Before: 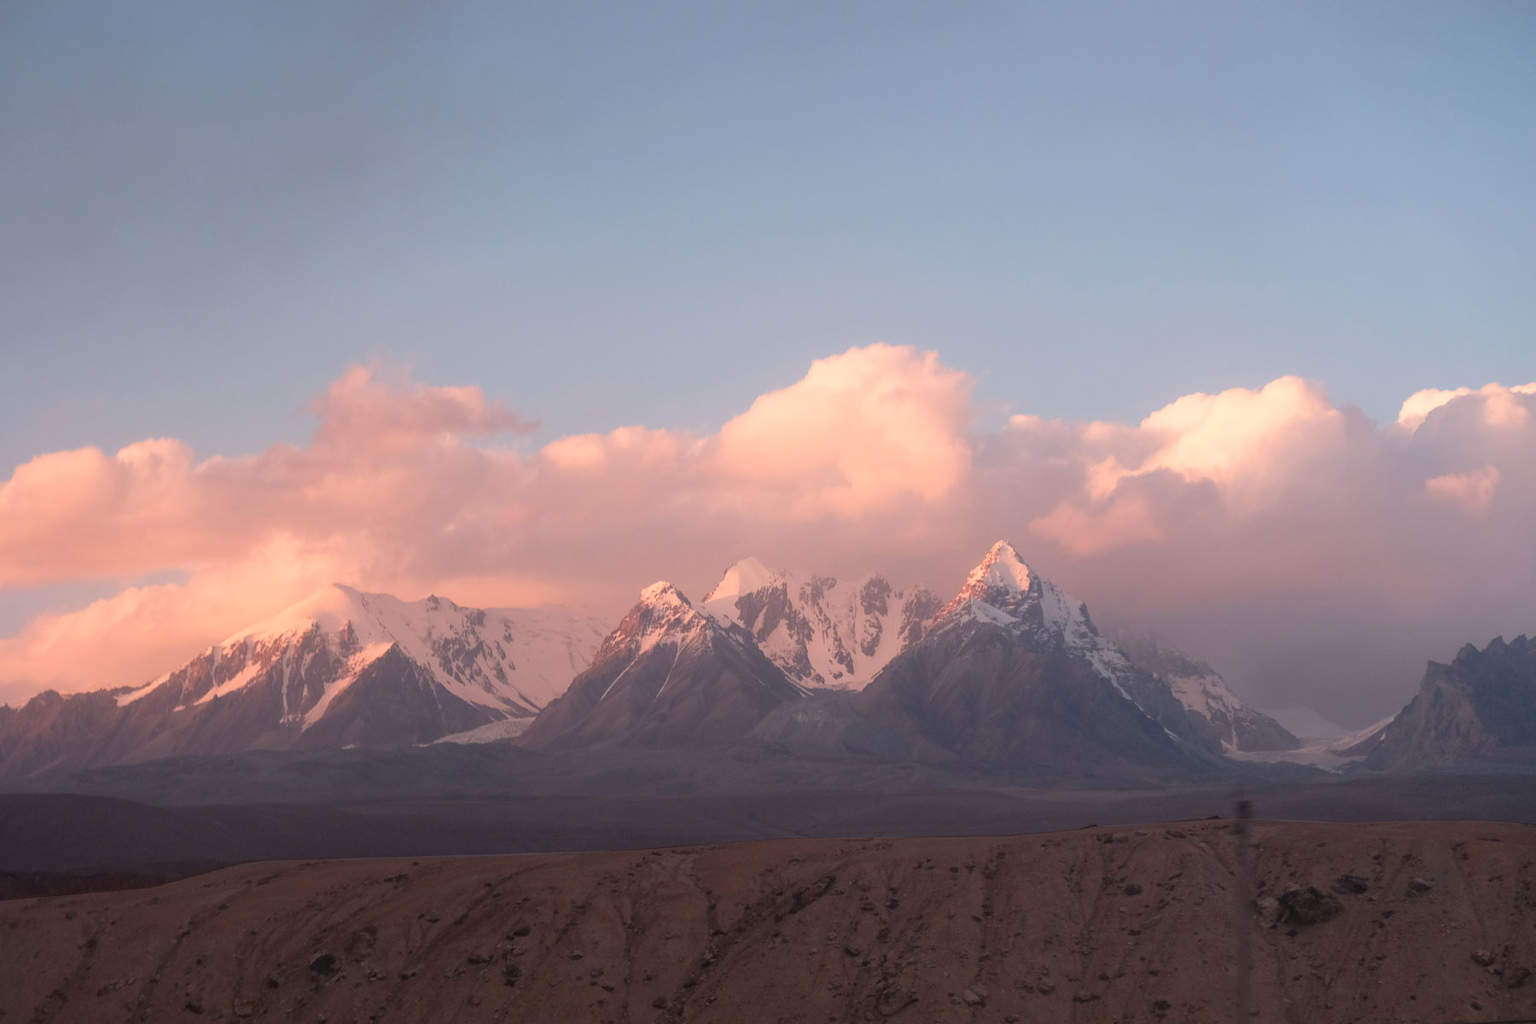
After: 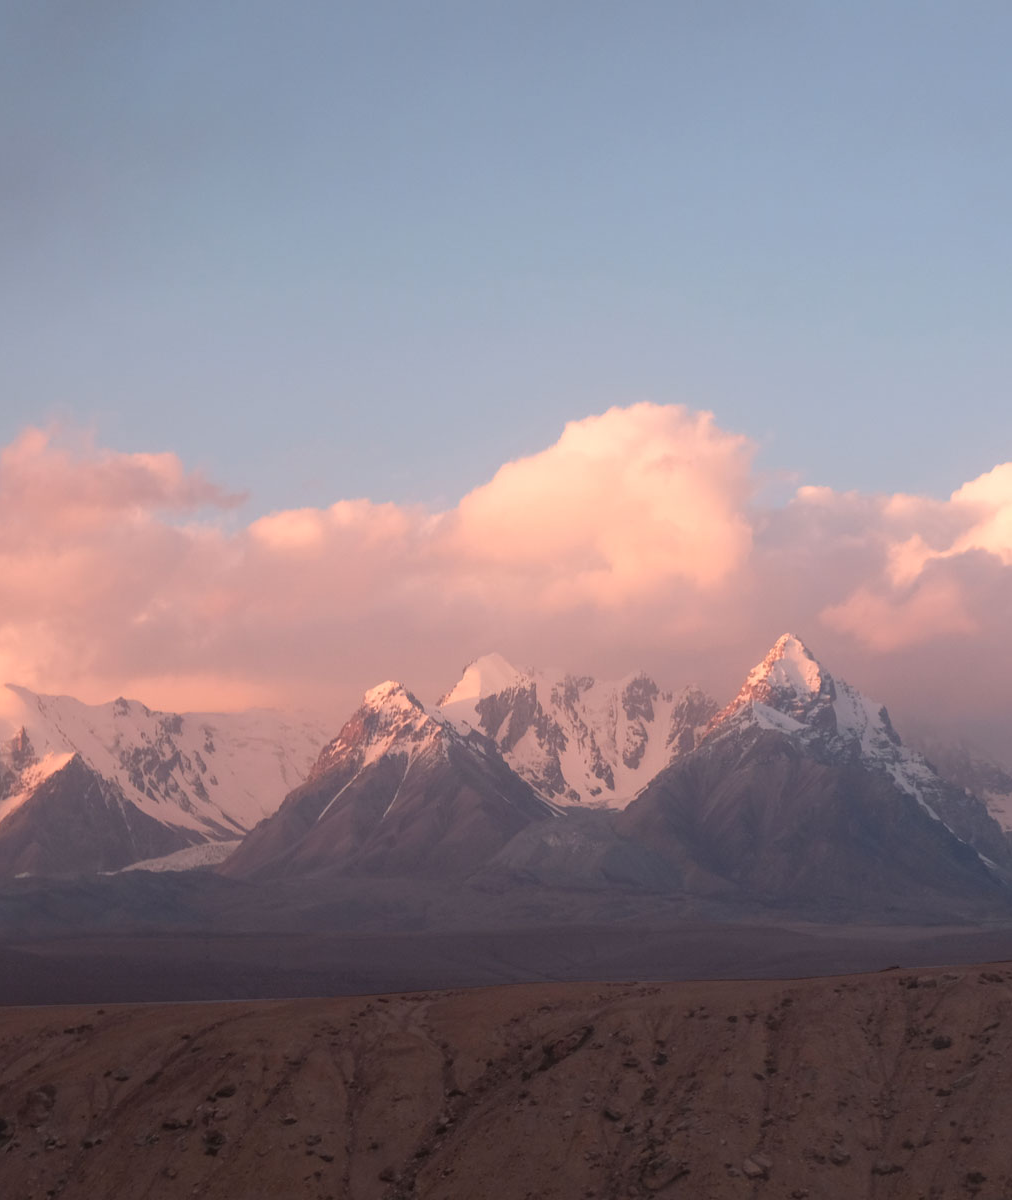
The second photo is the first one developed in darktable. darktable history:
crop: left 21.496%, right 22.254%
tone equalizer: on, module defaults
